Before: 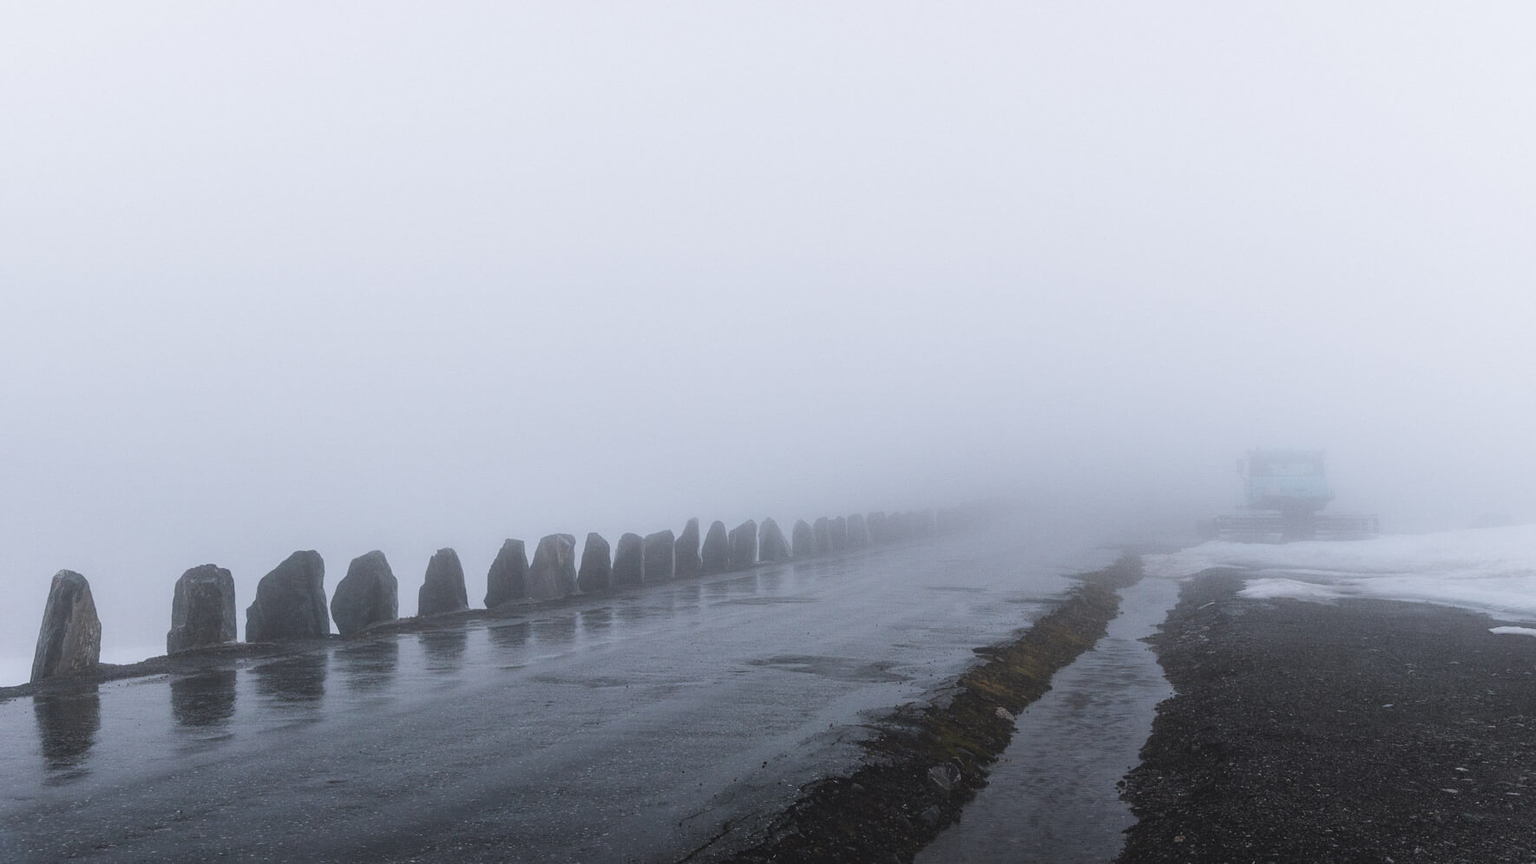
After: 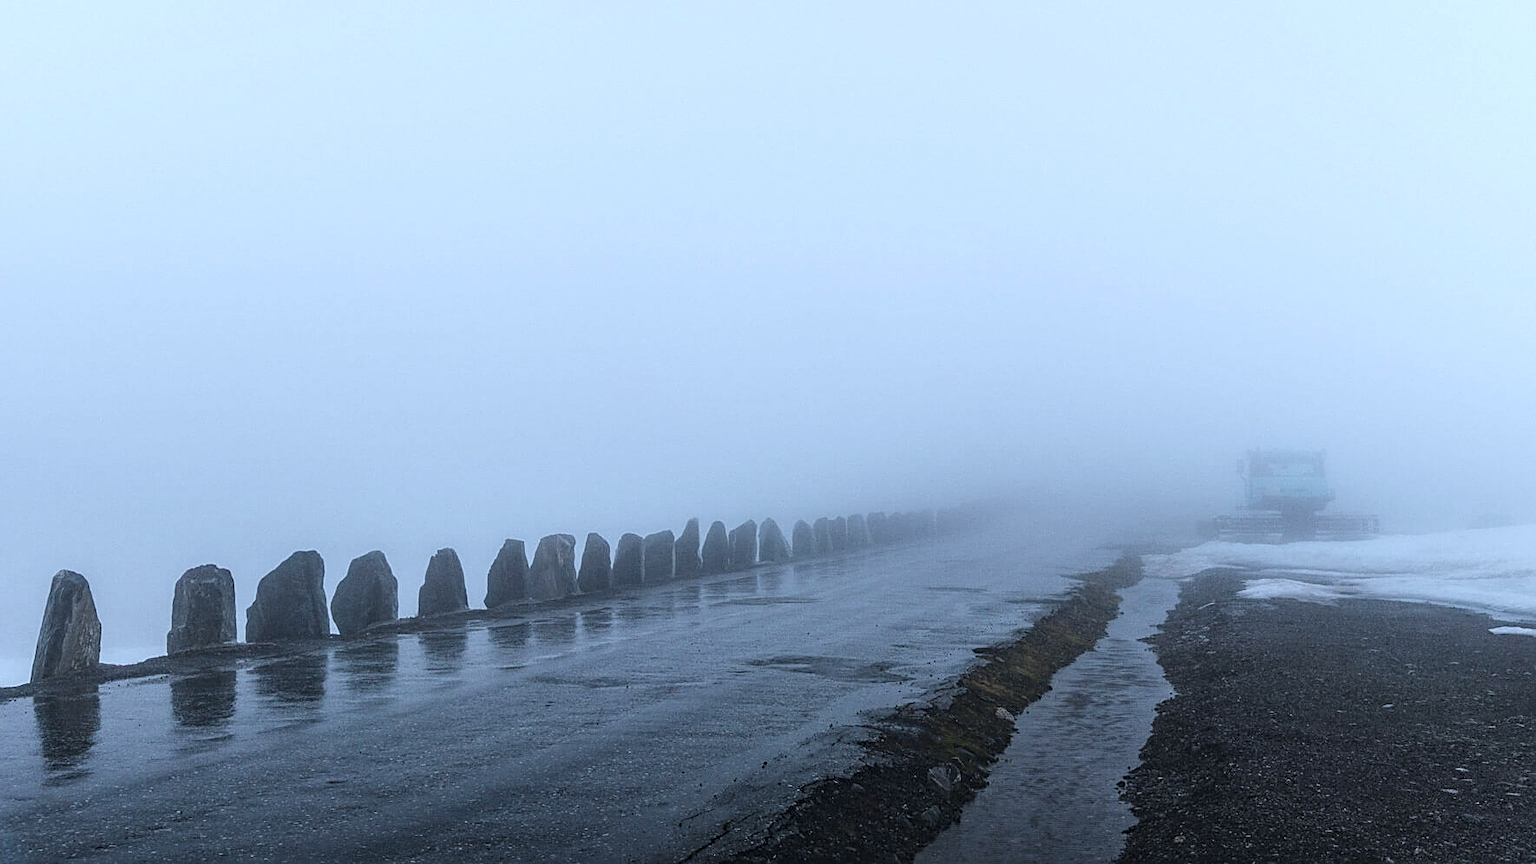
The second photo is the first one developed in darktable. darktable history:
sharpen: on, module defaults
local contrast: detail 130%
color calibration: illuminant F (fluorescent), F source F9 (Cool White Deluxe 4150 K) – high CRI, x 0.374, y 0.373, temperature 4151.24 K
haze removal: compatibility mode true, adaptive false
